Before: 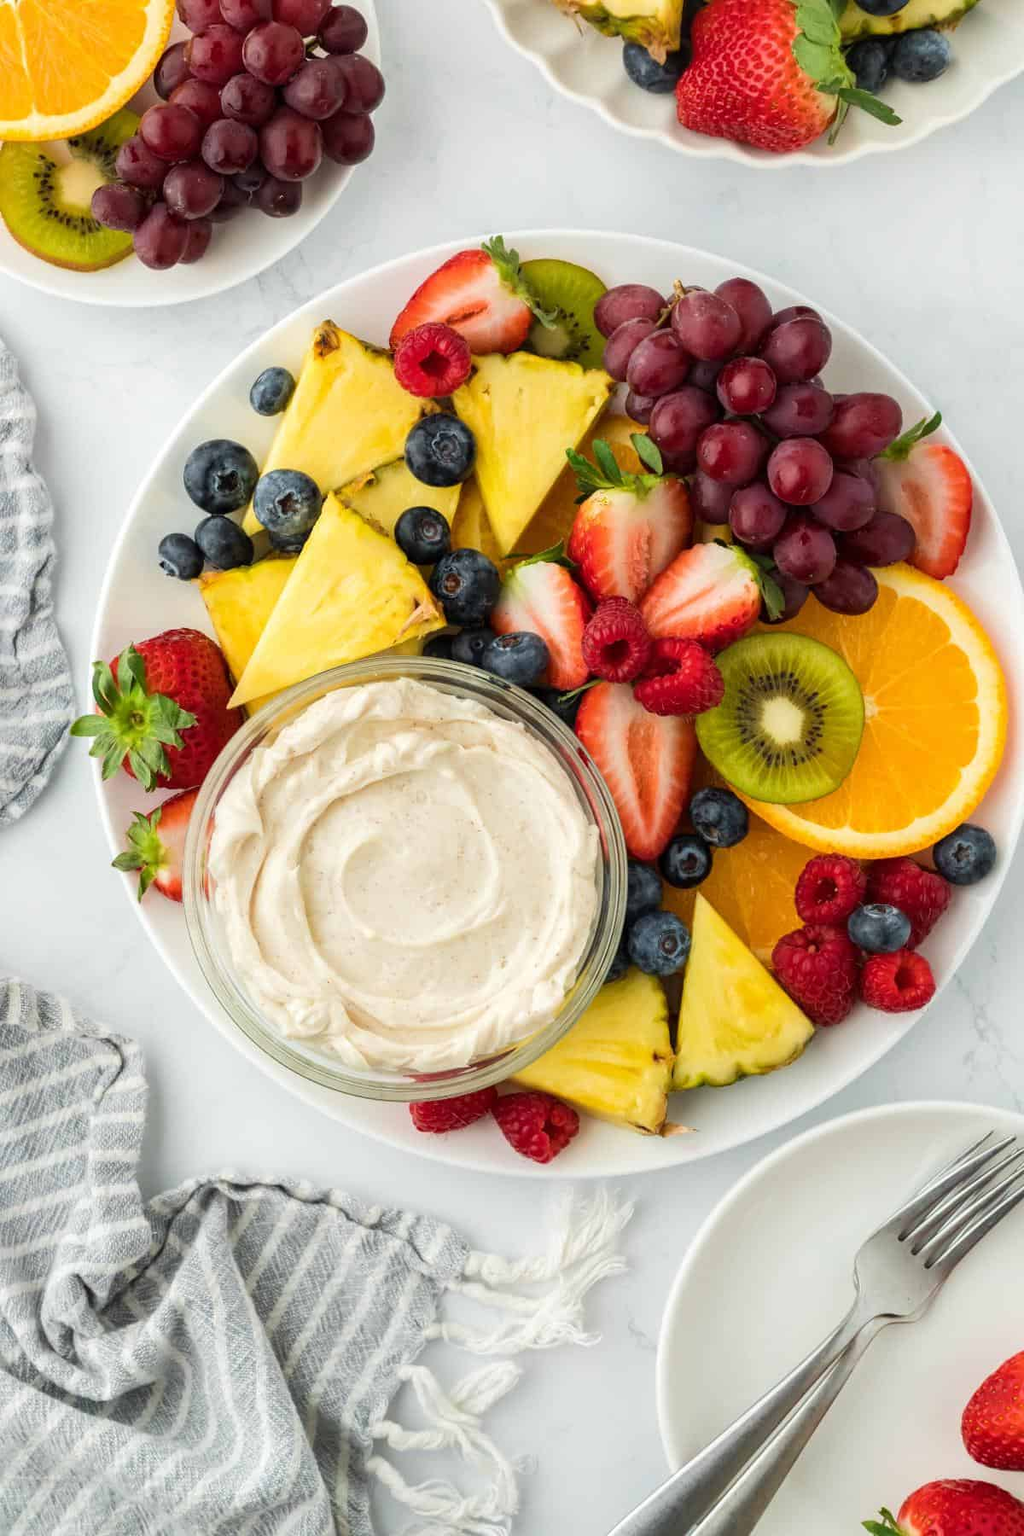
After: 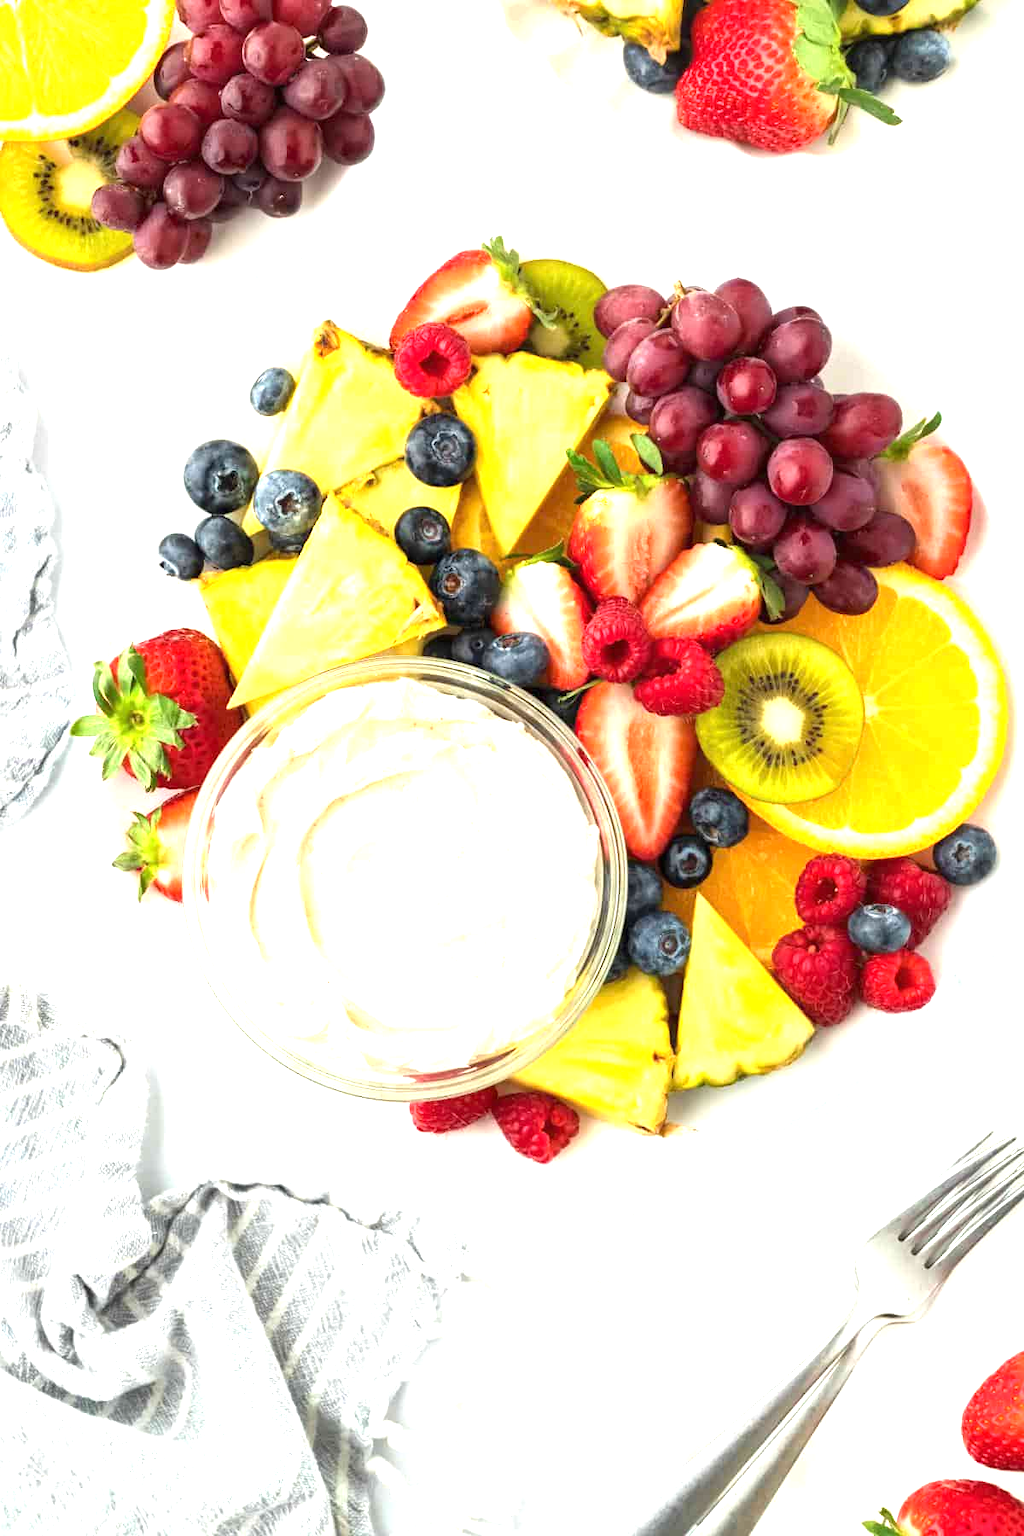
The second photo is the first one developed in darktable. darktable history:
exposure: black level correction 0, exposure 1.291 EV, compensate exposure bias true, compensate highlight preservation false
